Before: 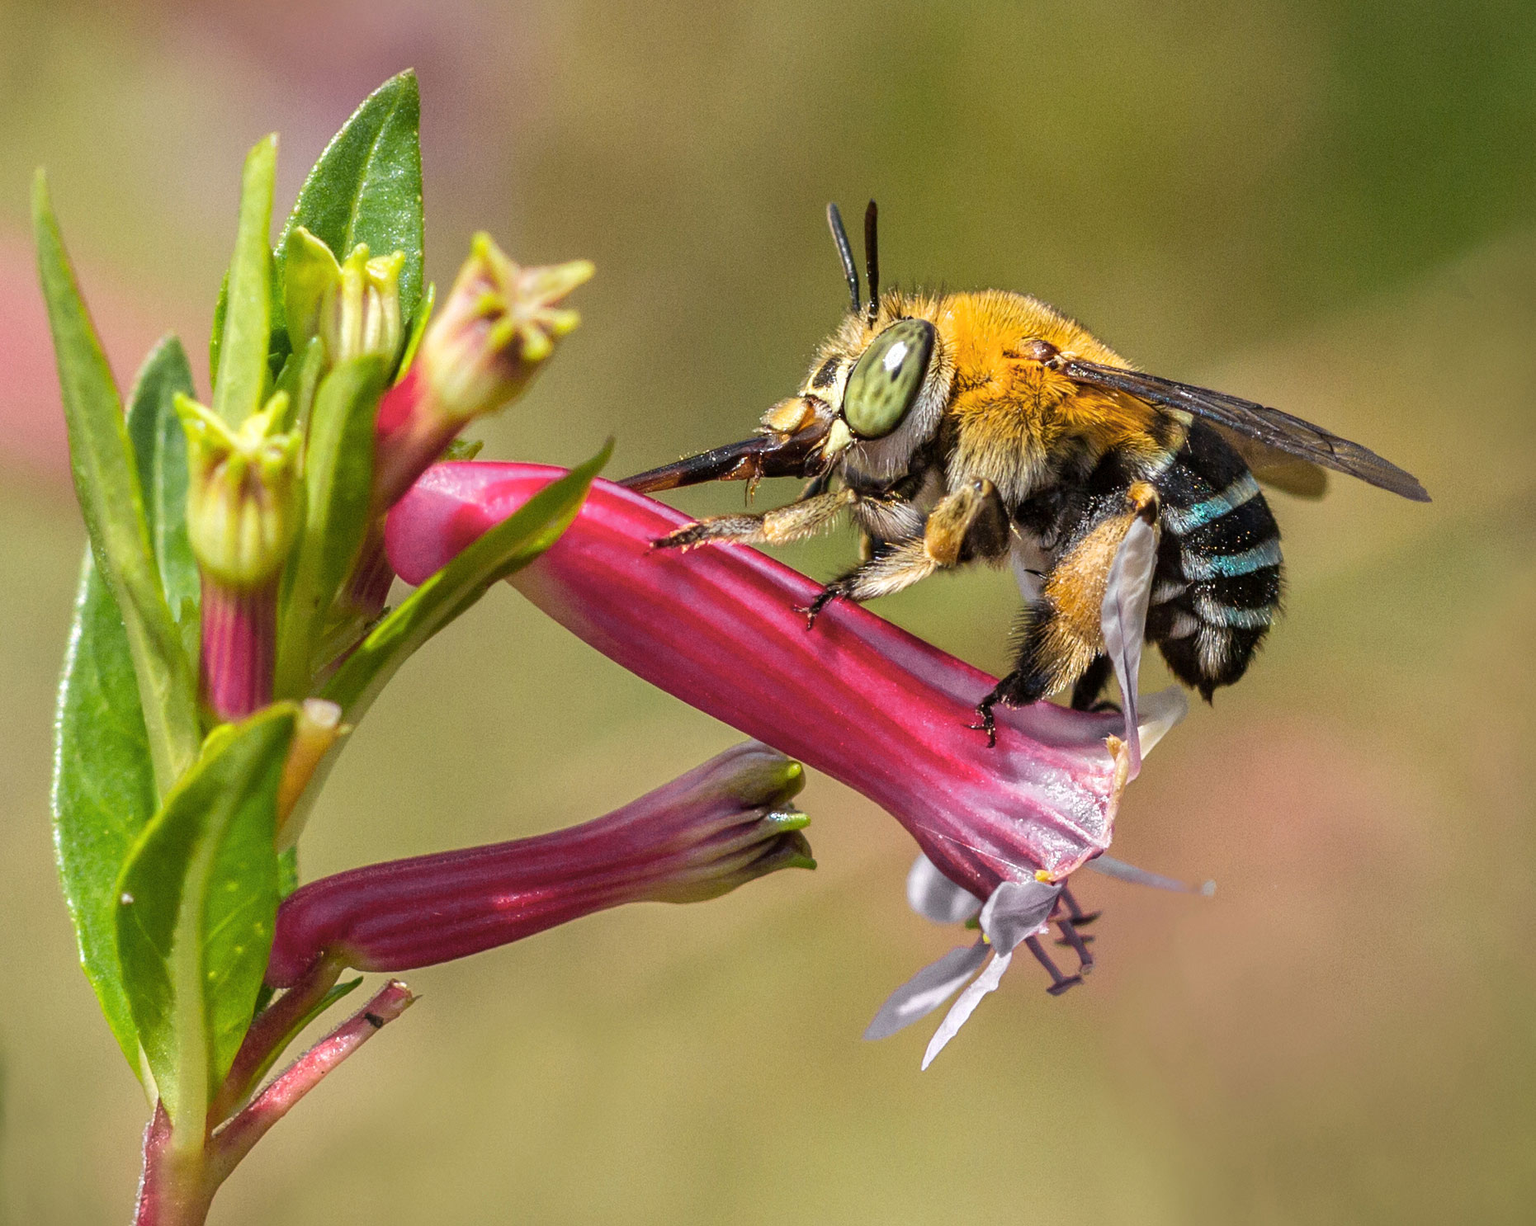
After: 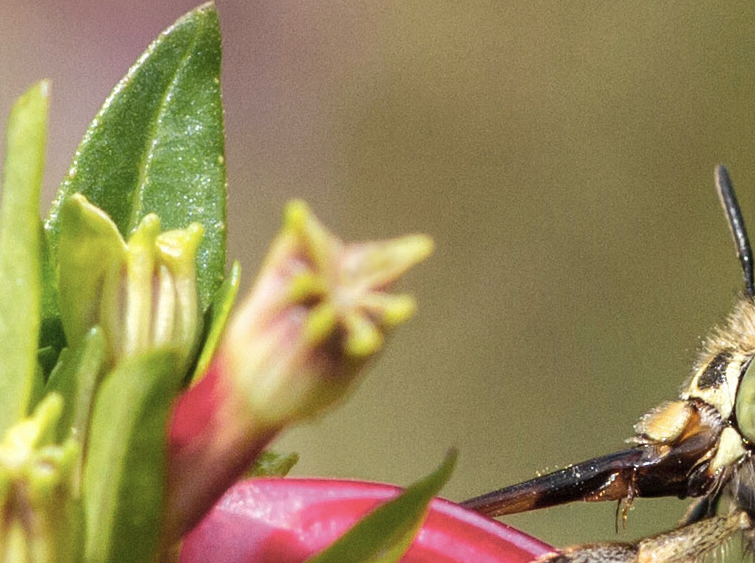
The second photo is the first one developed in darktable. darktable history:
contrast brightness saturation: saturation -0.17
crop: left 15.452%, top 5.459%, right 43.956%, bottom 56.62%
